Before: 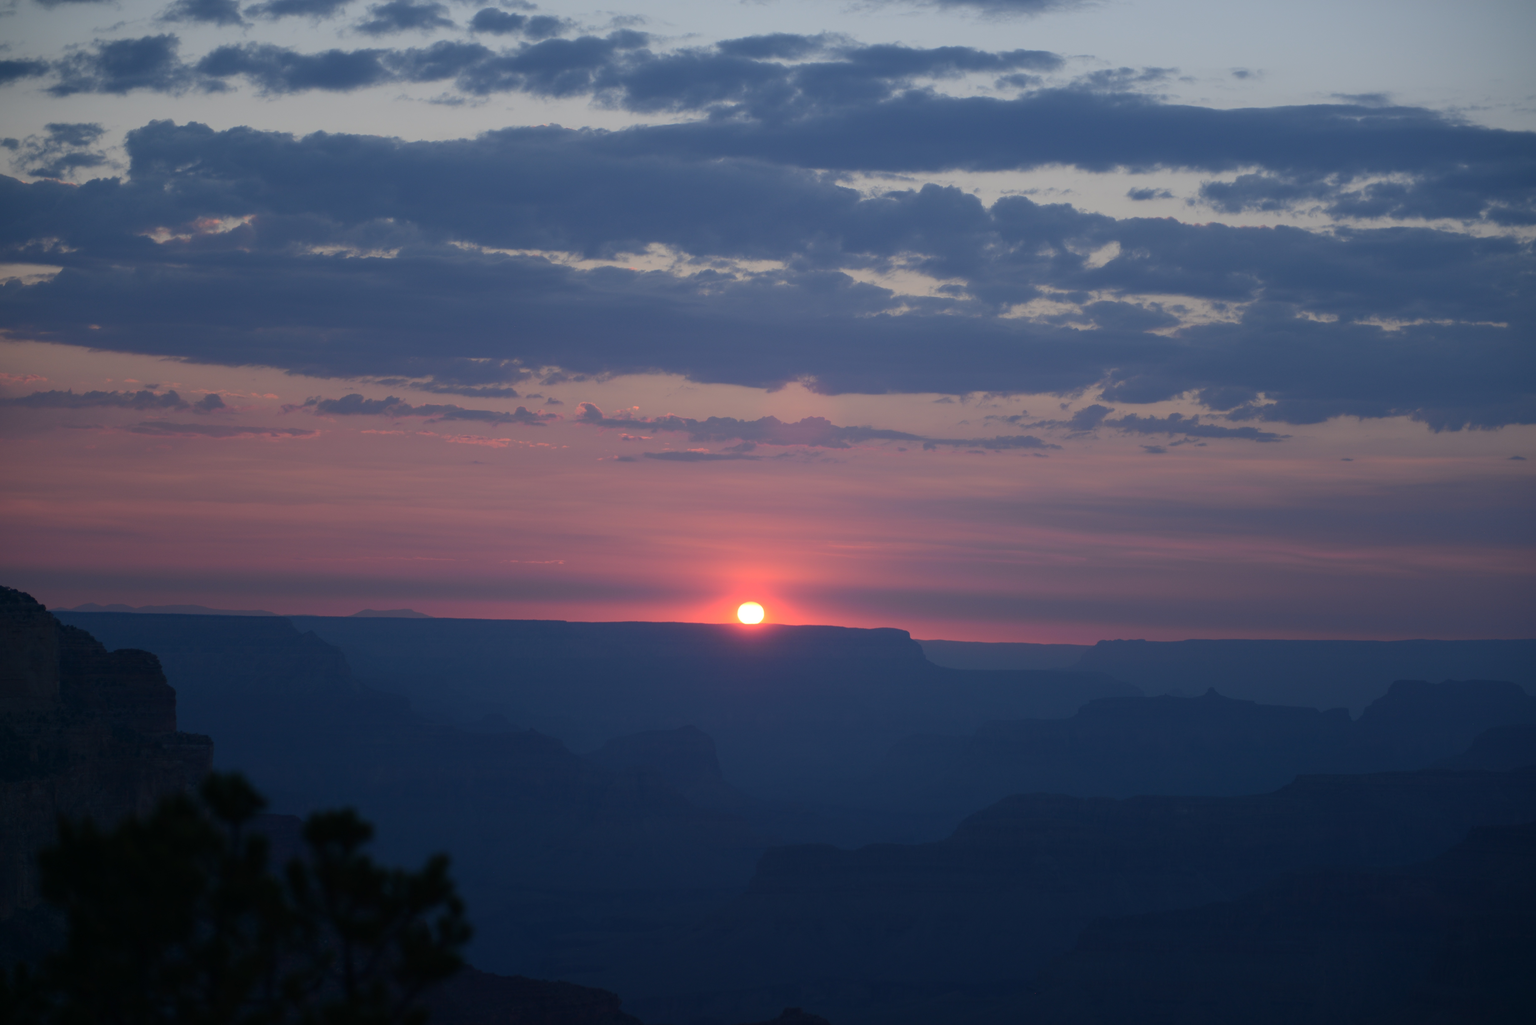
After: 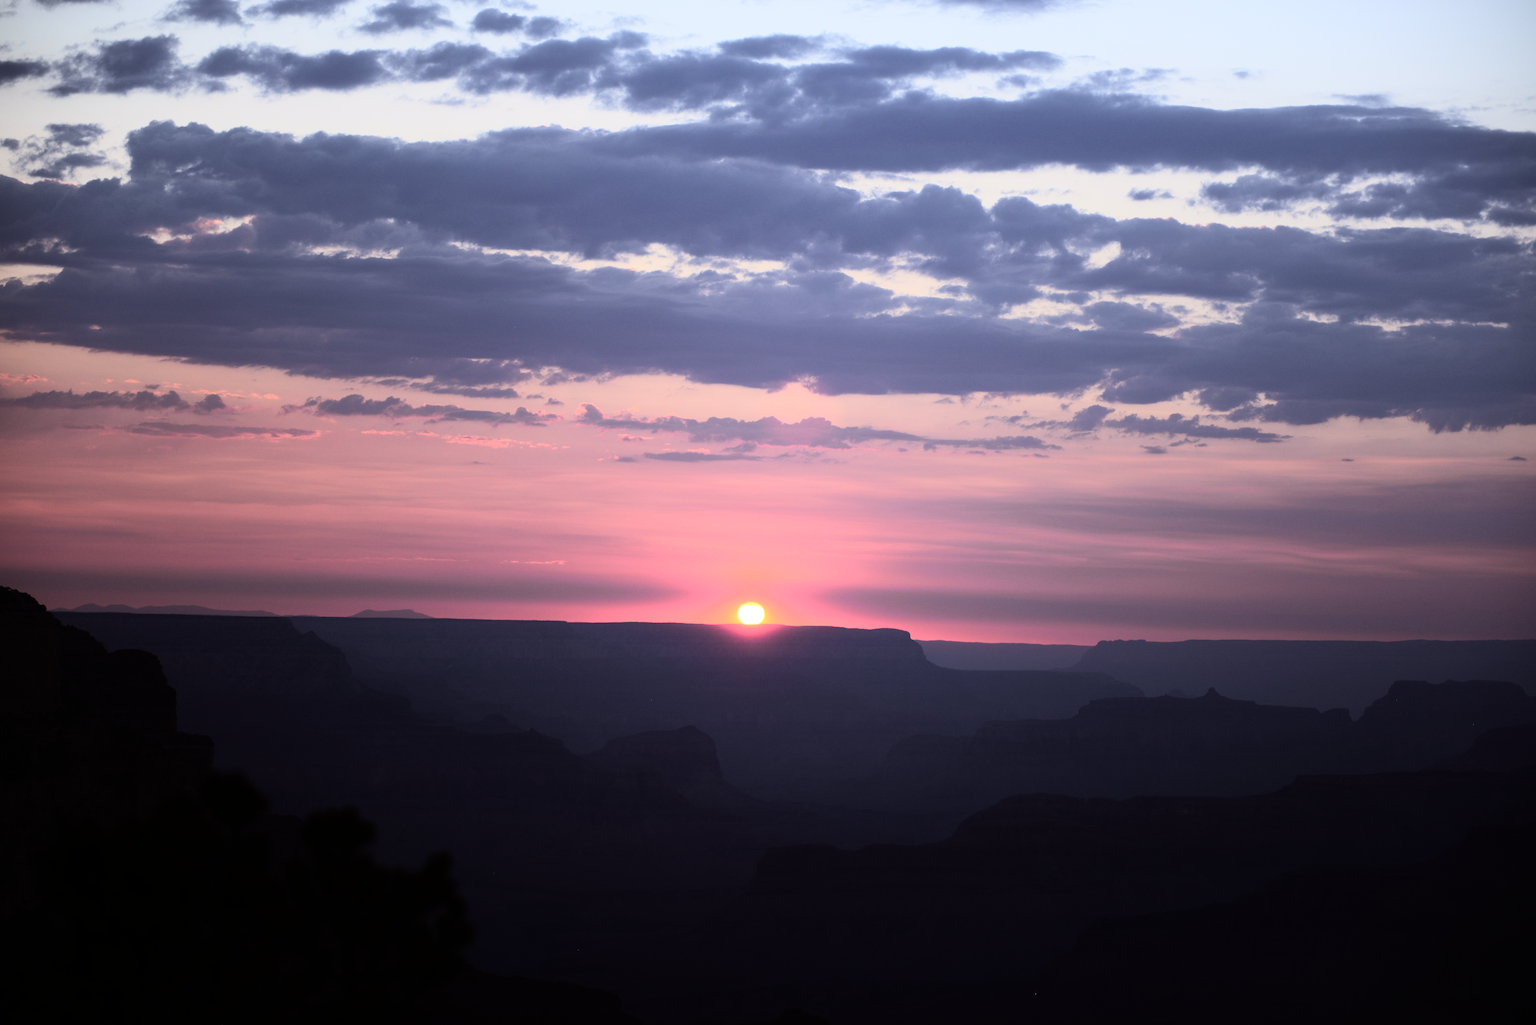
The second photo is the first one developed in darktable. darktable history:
exposure: compensate highlight preservation false
rgb curve: curves: ch0 [(0, 0) (0.21, 0.15) (0.24, 0.21) (0.5, 0.75) (0.75, 0.96) (0.89, 0.99) (1, 1)]; ch1 [(0, 0.02) (0.21, 0.13) (0.25, 0.2) (0.5, 0.67) (0.75, 0.9) (0.89, 0.97) (1, 1)]; ch2 [(0, 0.02) (0.21, 0.13) (0.25, 0.2) (0.5, 0.67) (0.75, 0.9) (0.89, 0.97) (1, 1)], compensate middle gray true
rgb levels: mode RGB, independent channels, levels [[0, 0.5, 1], [0, 0.521, 1], [0, 0.536, 1]]
